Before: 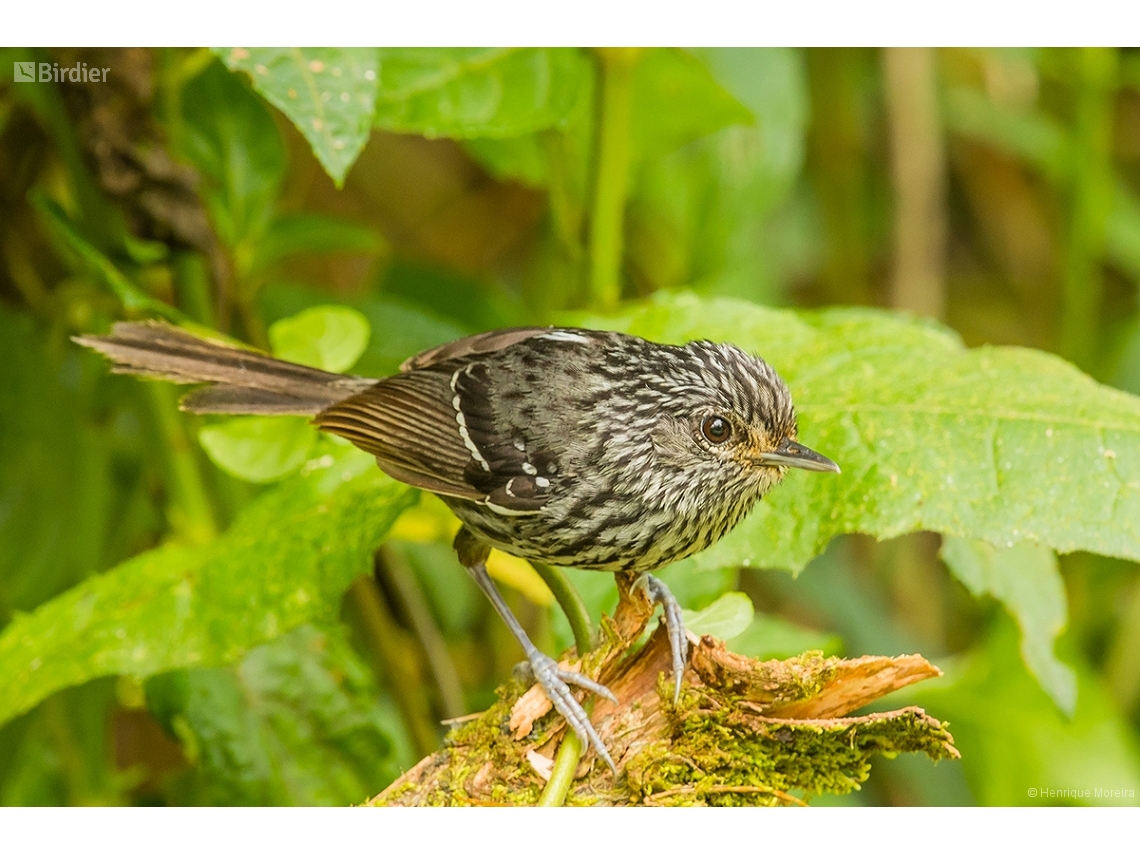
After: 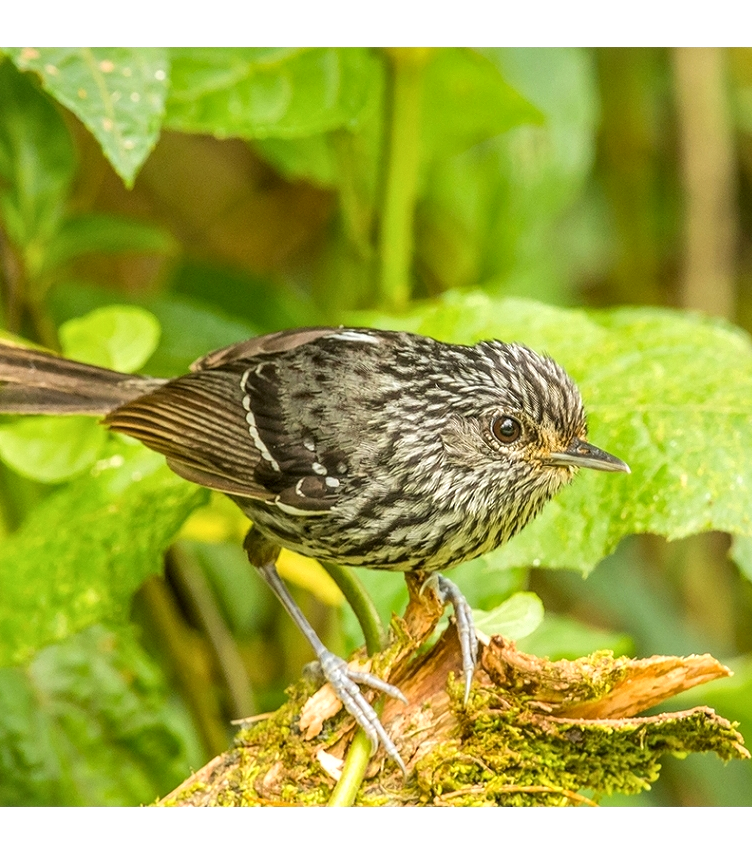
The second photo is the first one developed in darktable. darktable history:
exposure: exposure 0.236 EV, compensate highlight preservation false
crop and rotate: left 18.442%, right 15.508%
local contrast: on, module defaults
